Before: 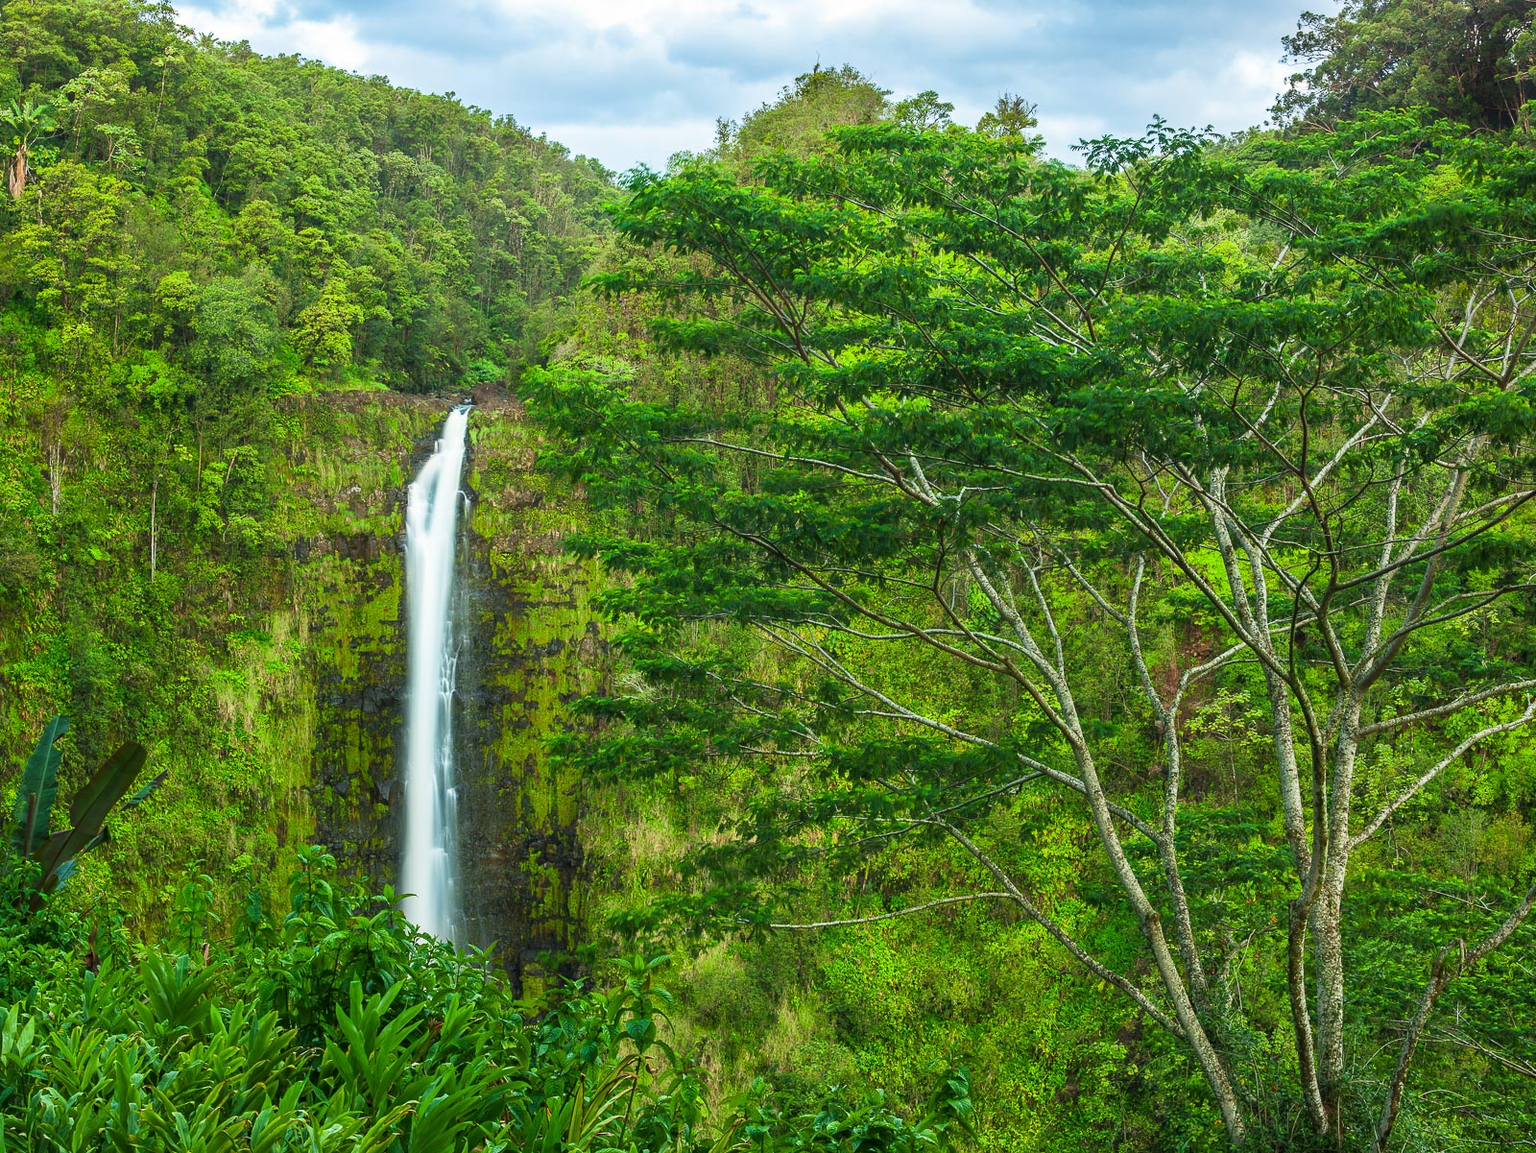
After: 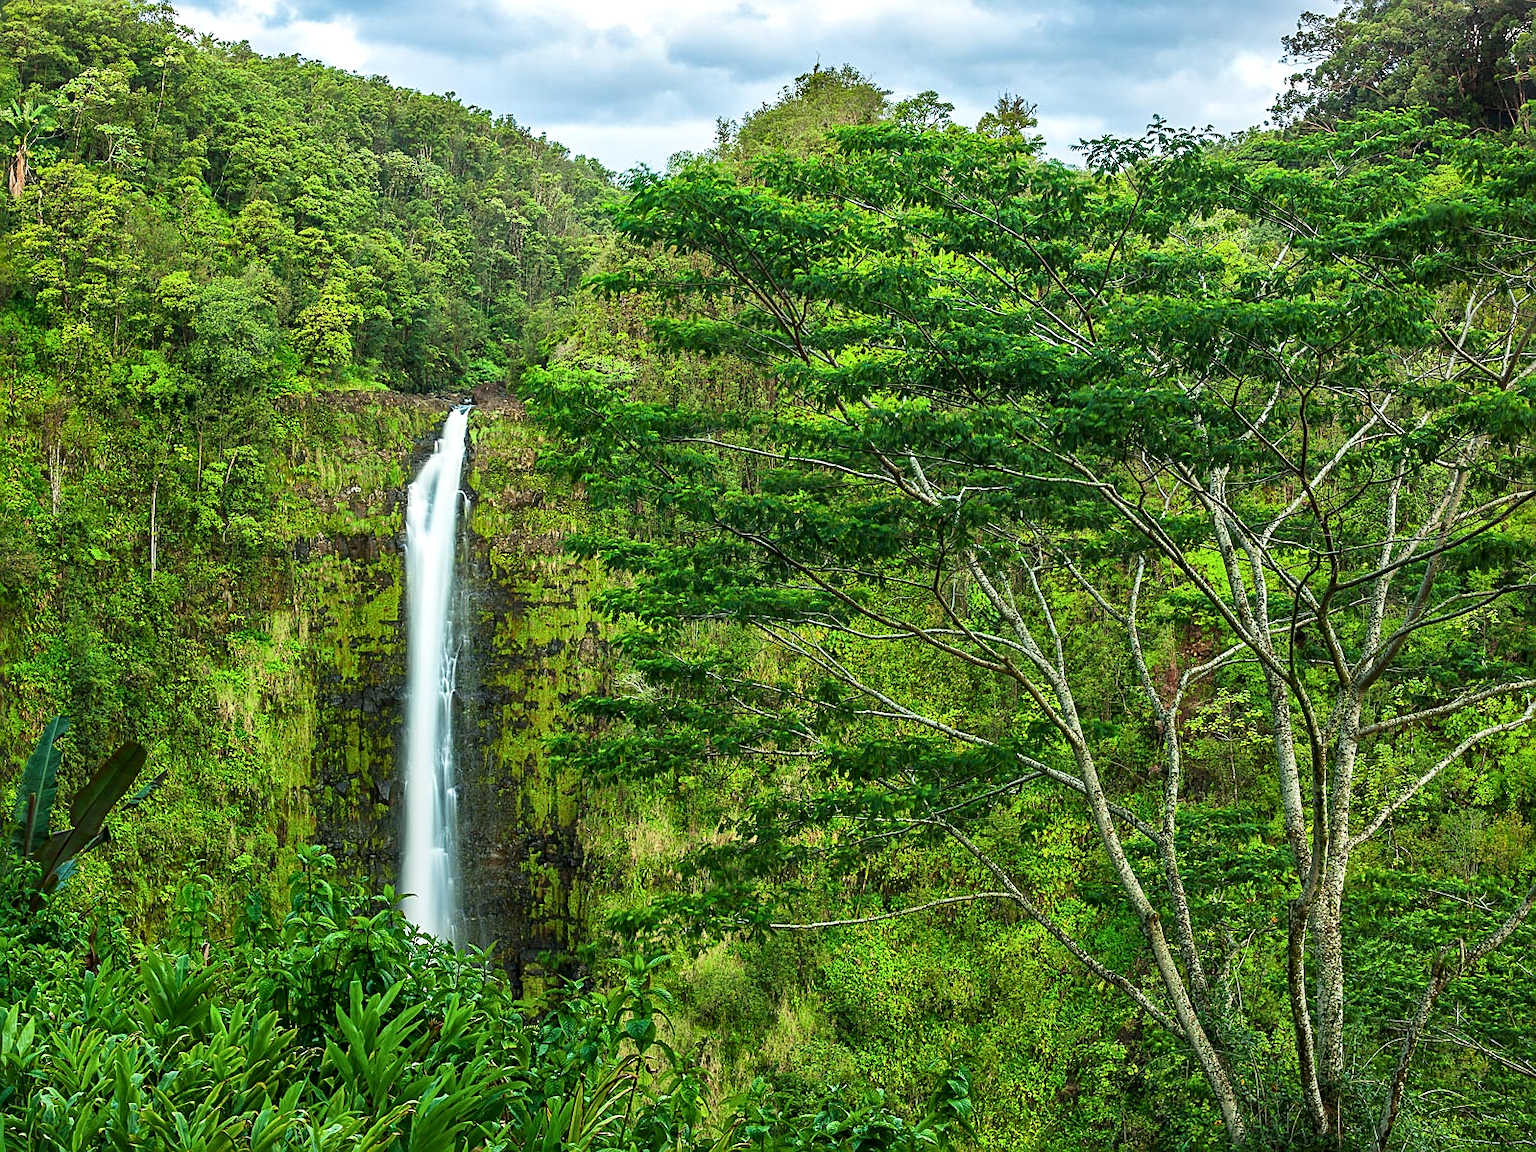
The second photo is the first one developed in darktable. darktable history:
sharpen: on, module defaults
local contrast: mode bilateral grid, contrast 20, coarseness 50, detail 150%, midtone range 0.2
